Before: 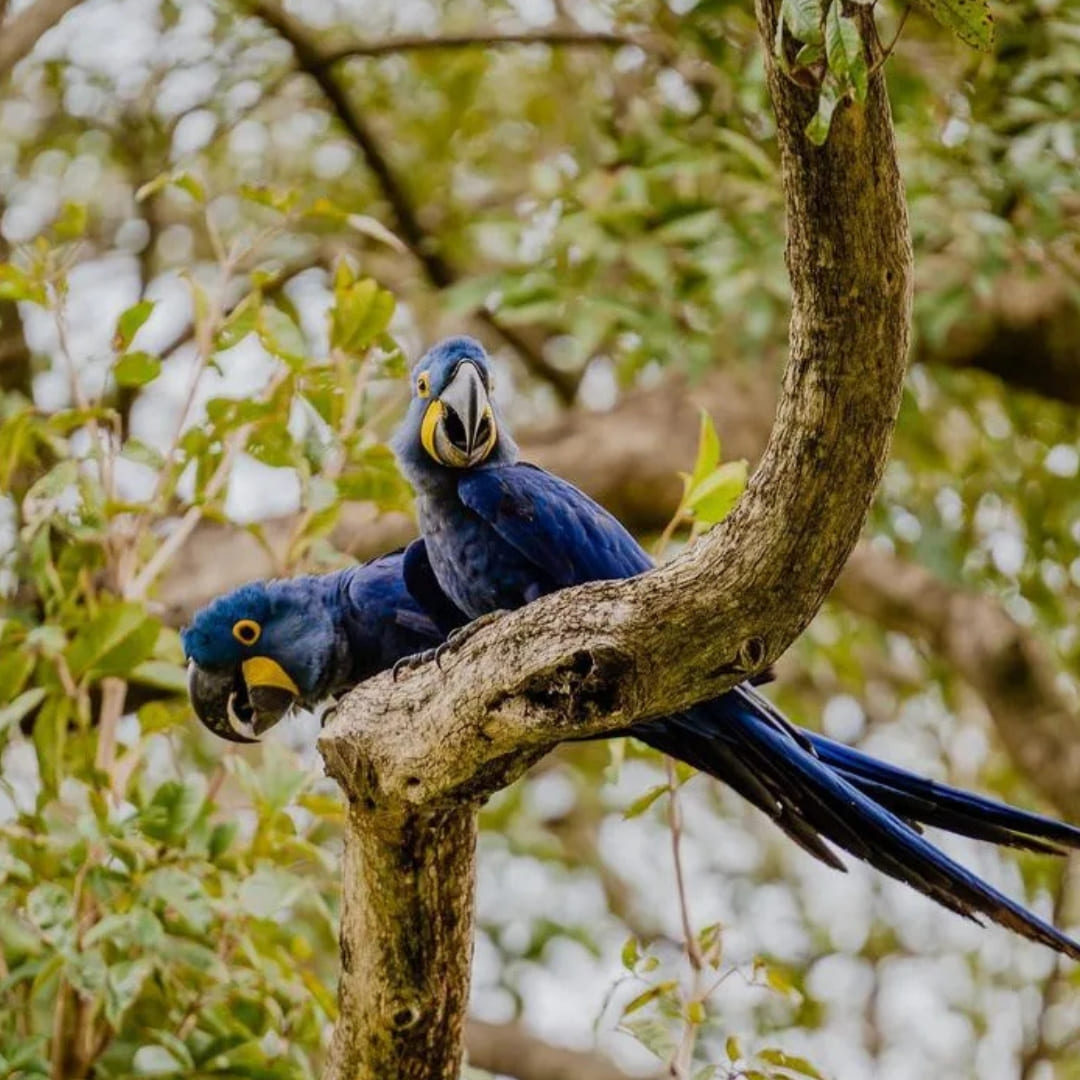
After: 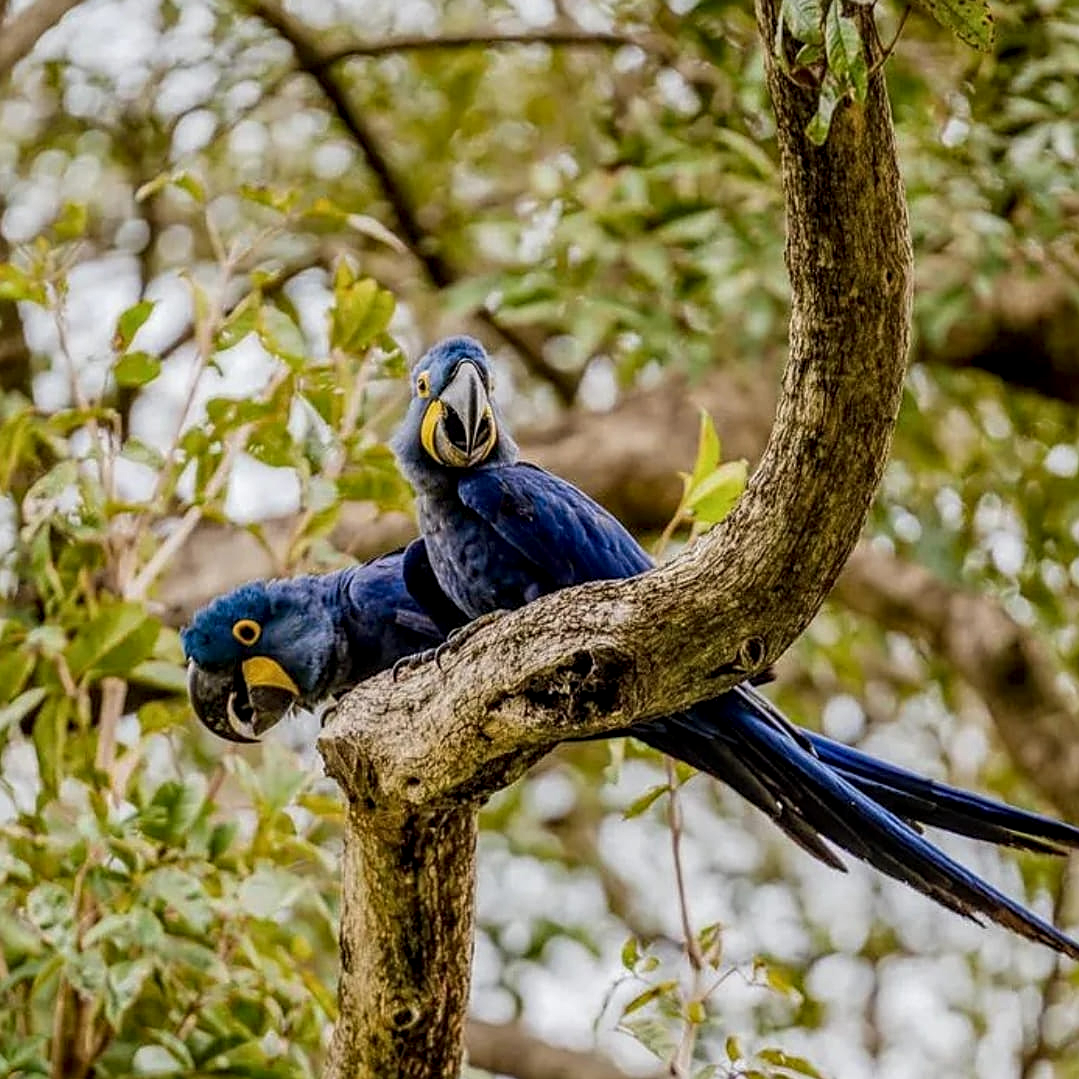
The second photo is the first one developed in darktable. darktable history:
sharpen: on, module defaults
local contrast: highlights 61%, detail 143%, midtone range 0.428
